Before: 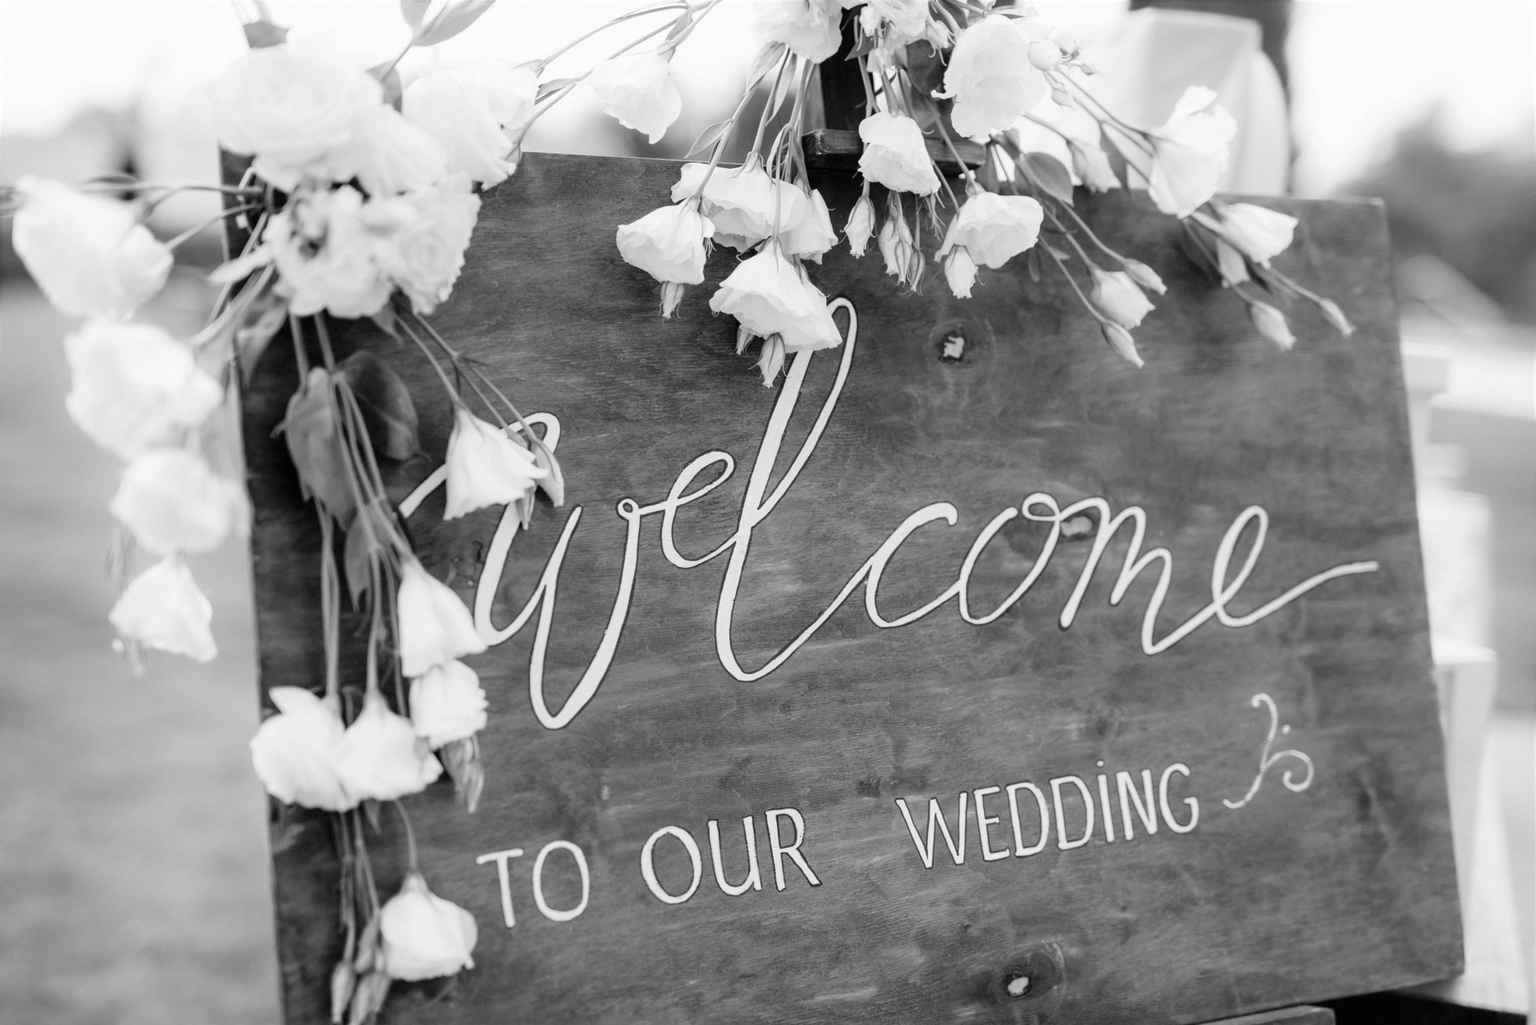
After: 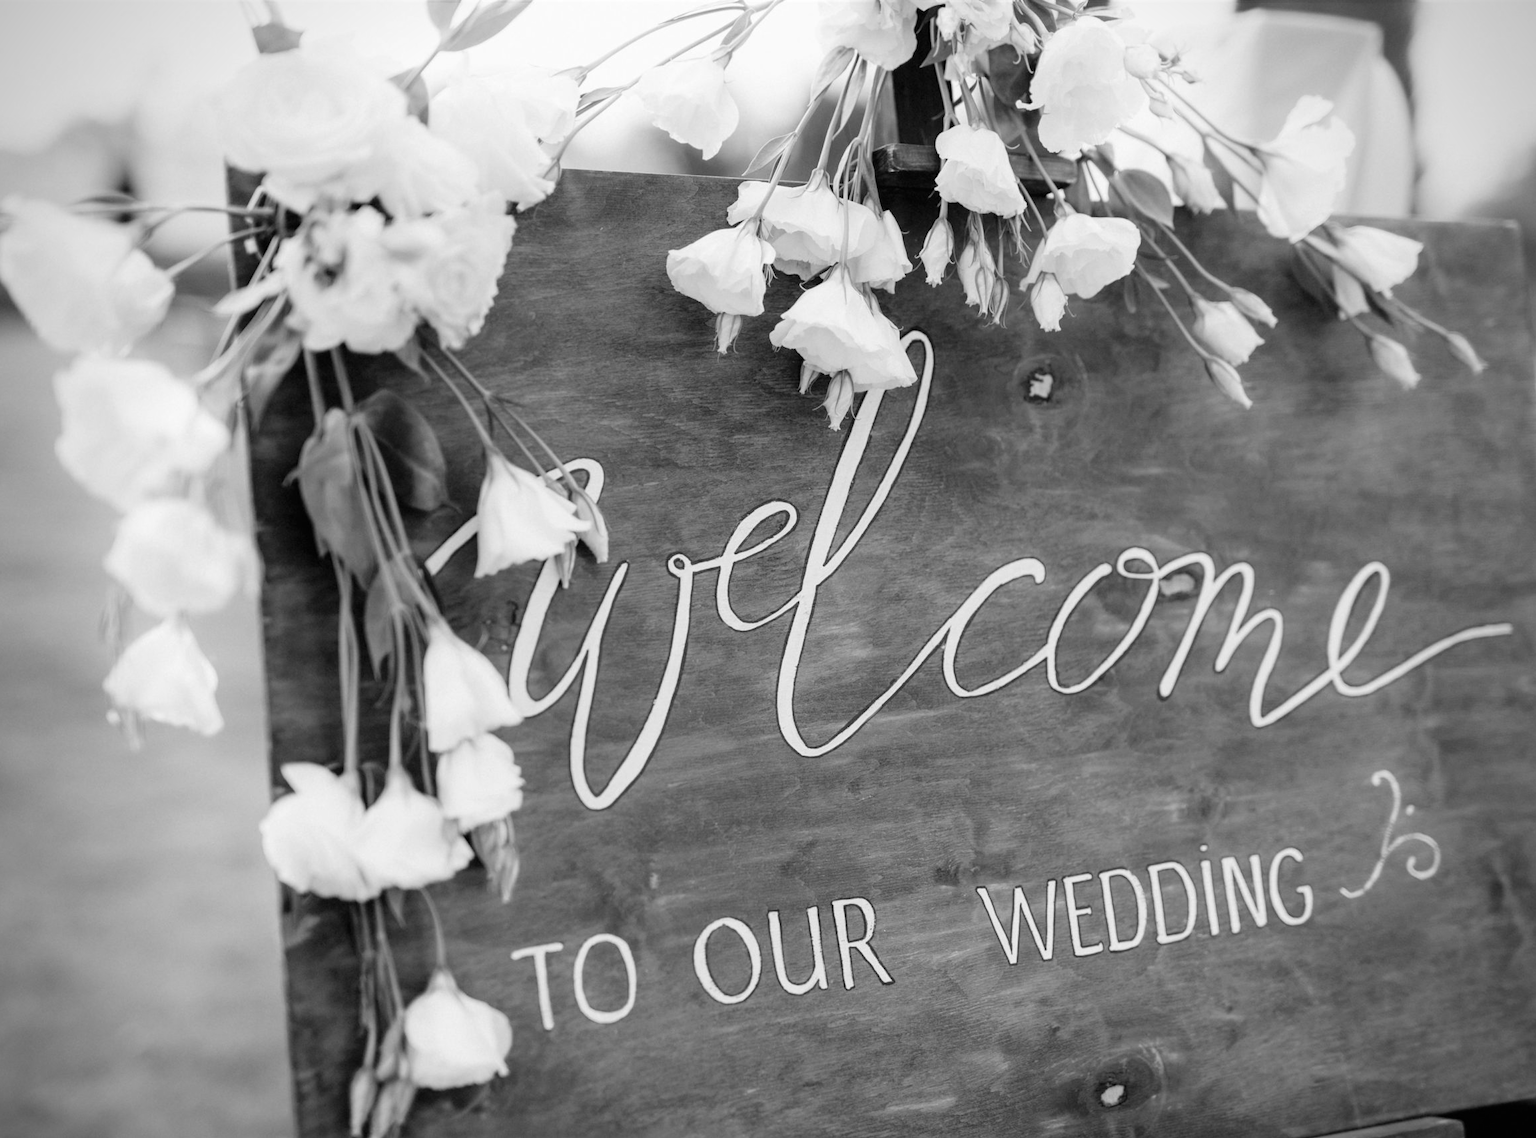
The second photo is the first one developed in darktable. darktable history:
crop and rotate: left 1.088%, right 8.807%
vignetting: unbound false
